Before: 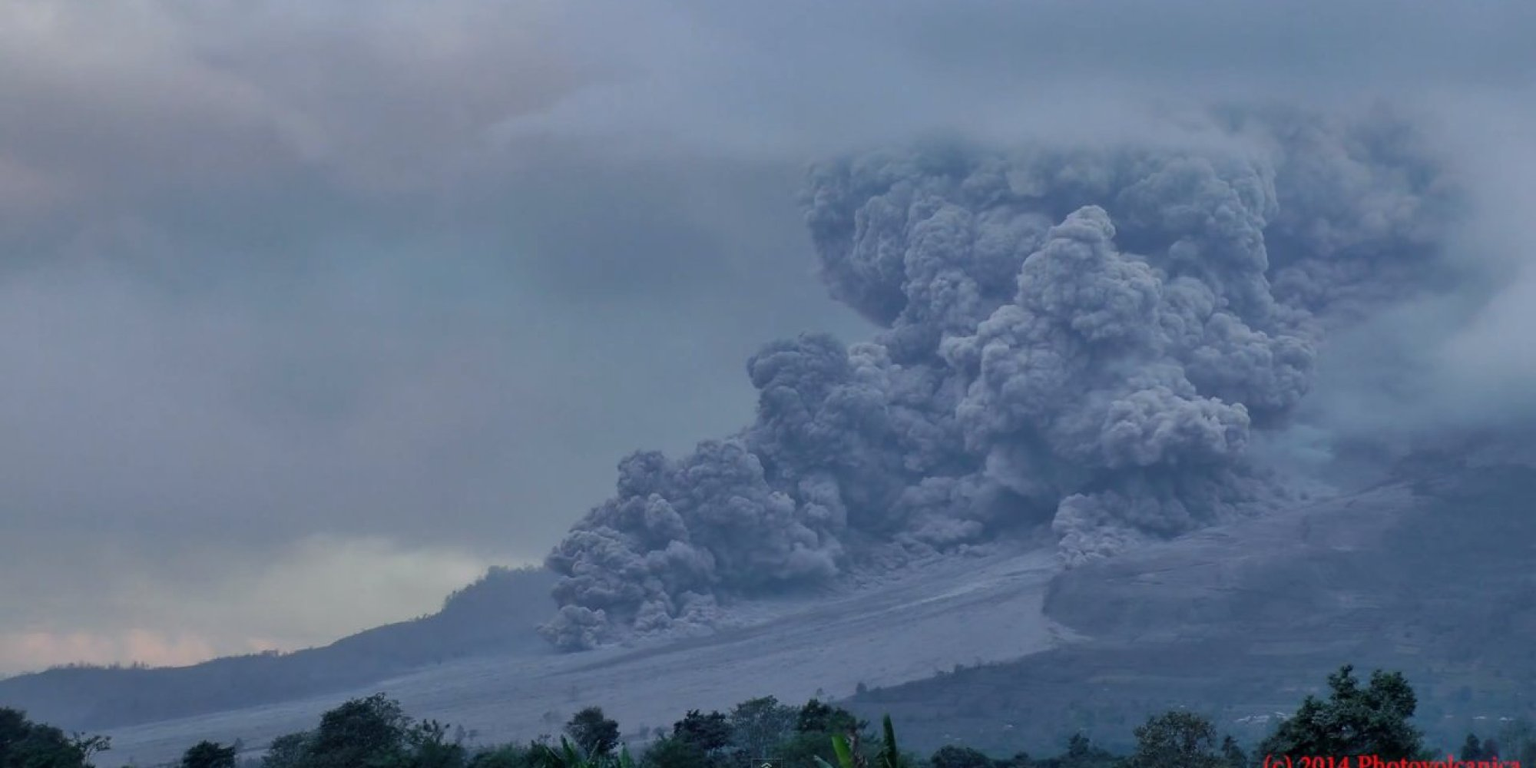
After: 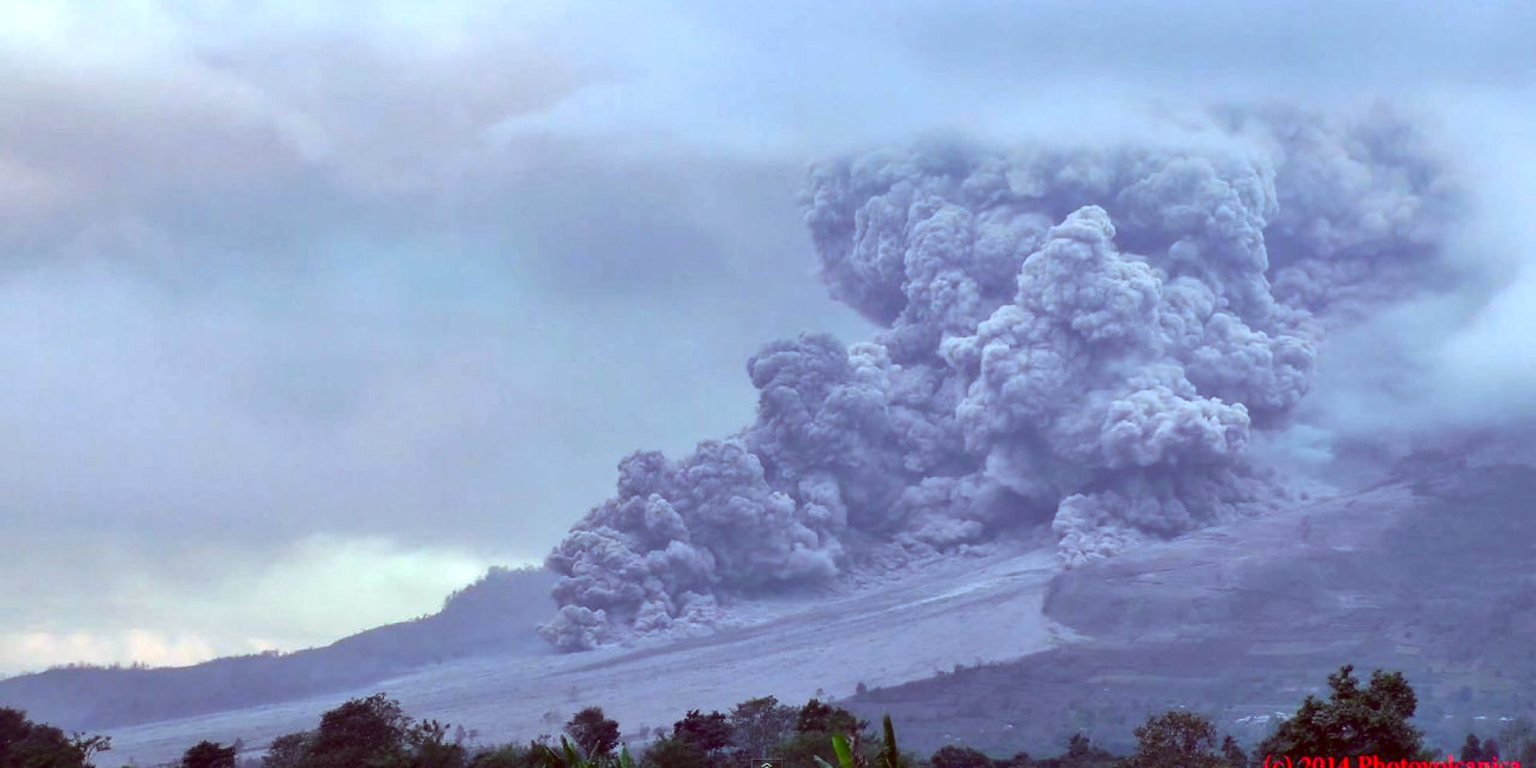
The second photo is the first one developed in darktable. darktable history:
color correction: highlights a* -7.23, highlights b* -0.161, shadows a* 20.08, shadows b* 11.73
exposure: black level correction 0, exposure 1.3 EV, compensate exposure bias true, compensate highlight preservation false
contrast brightness saturation: contrast 0.07, brightness -0.14, saturation 0.11
